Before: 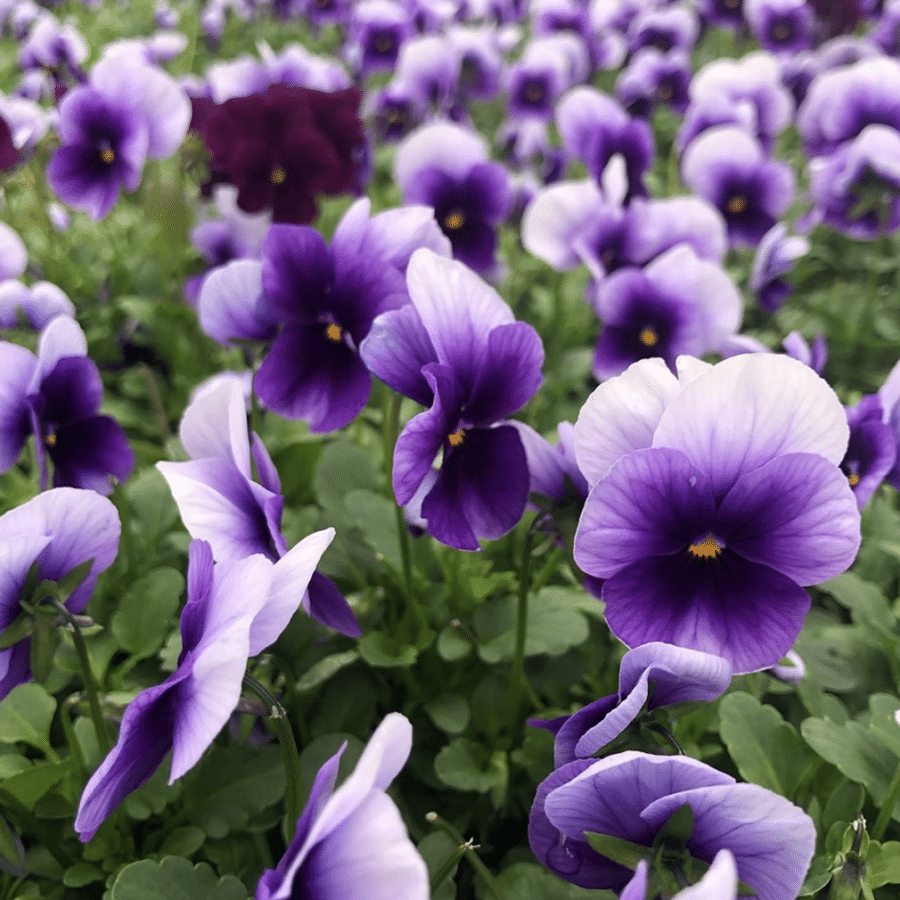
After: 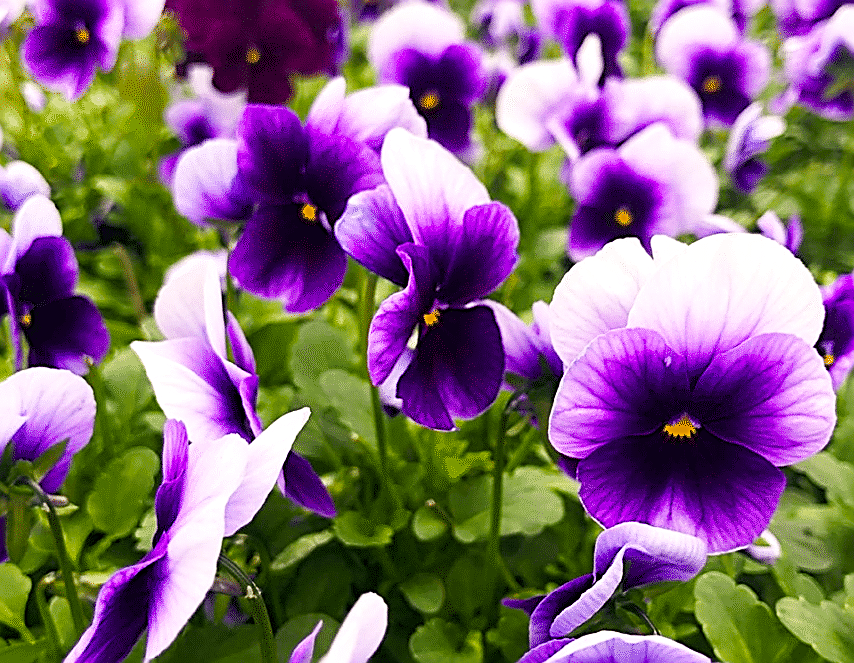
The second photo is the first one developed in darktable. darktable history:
sharpen: amount 0.995
color balance rgb: highlights gain › chroma 3.072%, highlights gain › hue 60.08°, linear chroma grading › global chroma 42.378%, perceptual saturation grading › global saturation 20%, perceptual saturation grading › highlights -25.376%, perceptual saturation grading › shadows 26.151%, perceptual brilliance grading › highlights 10.486%, perceptual brilliance grading › shadows -11.602%
crop and rotate: left 2.815%, top 13.39%, right 2.197%, bottom 12.844%
base curve: curves: ch0 [(0, 0) (0.204, 0.334) (0.55, 0.733) (1, 1)], preserve colors none
